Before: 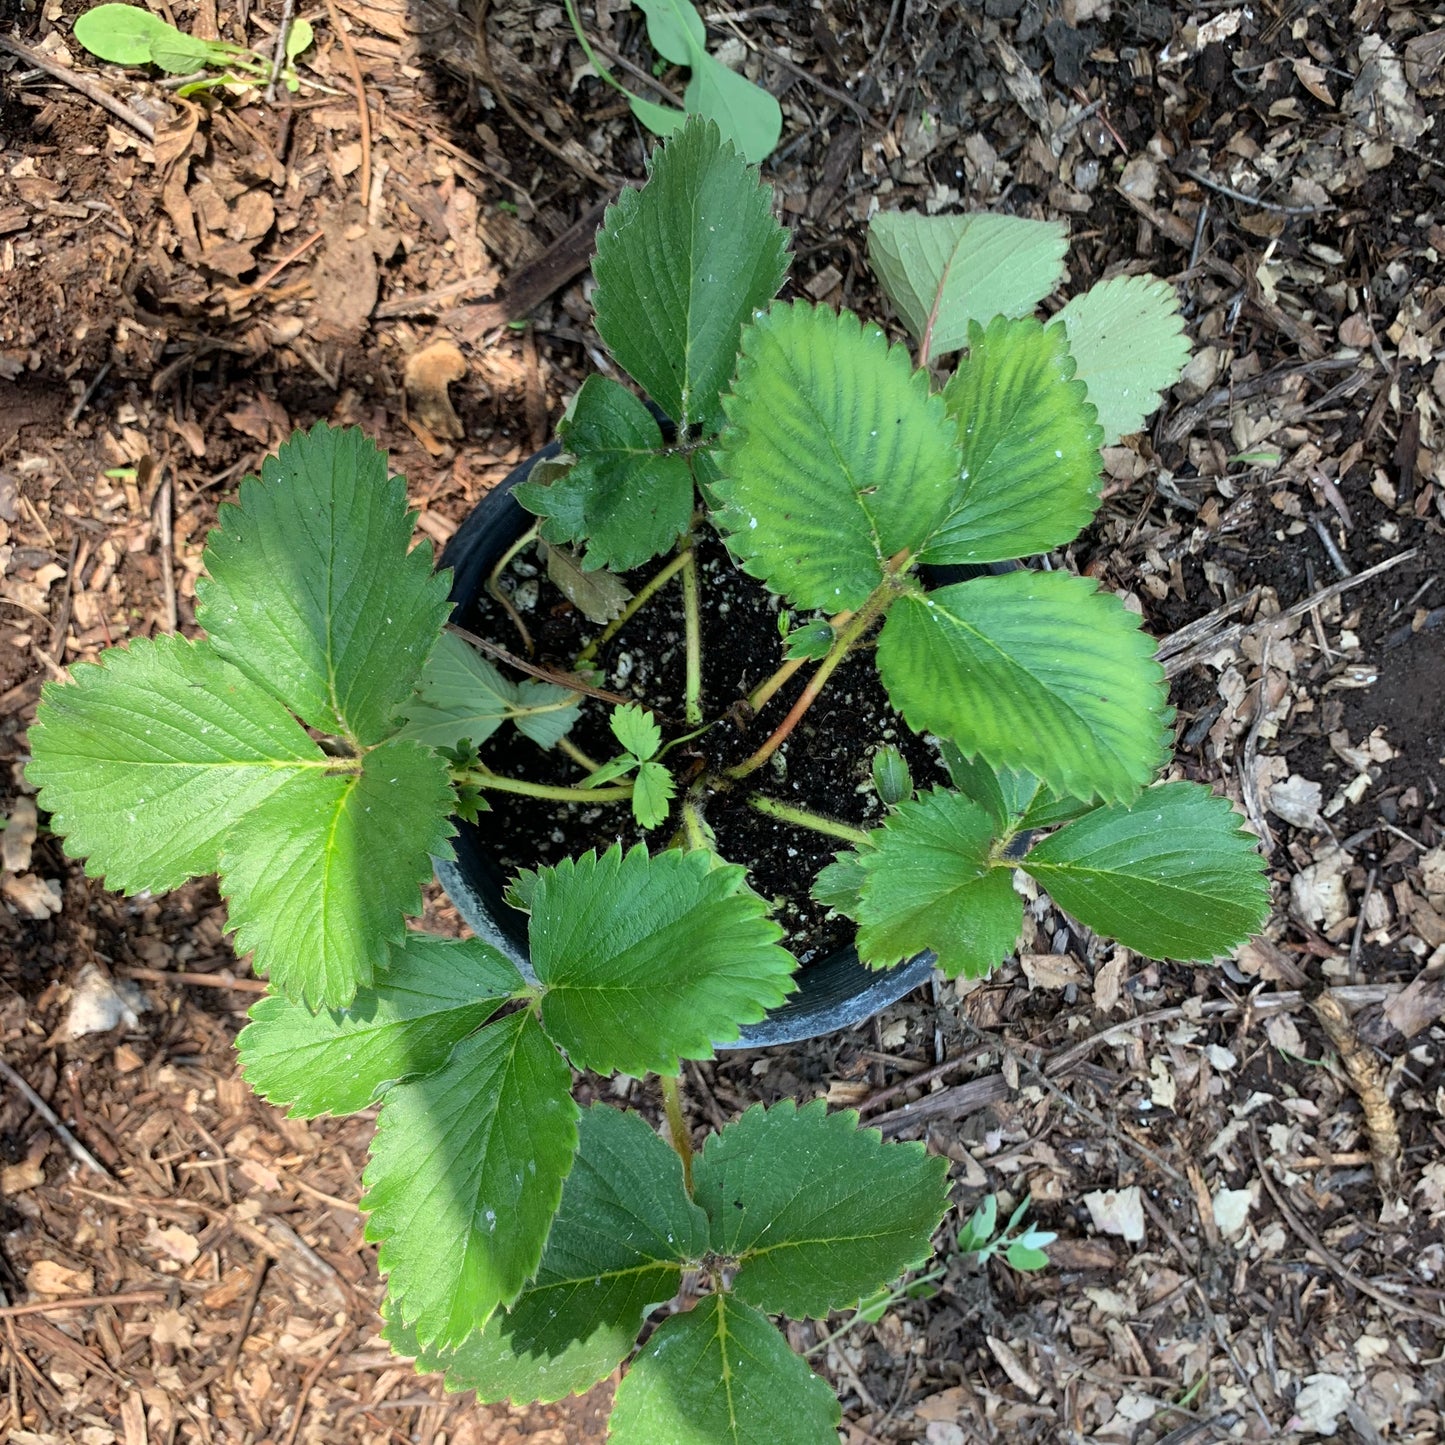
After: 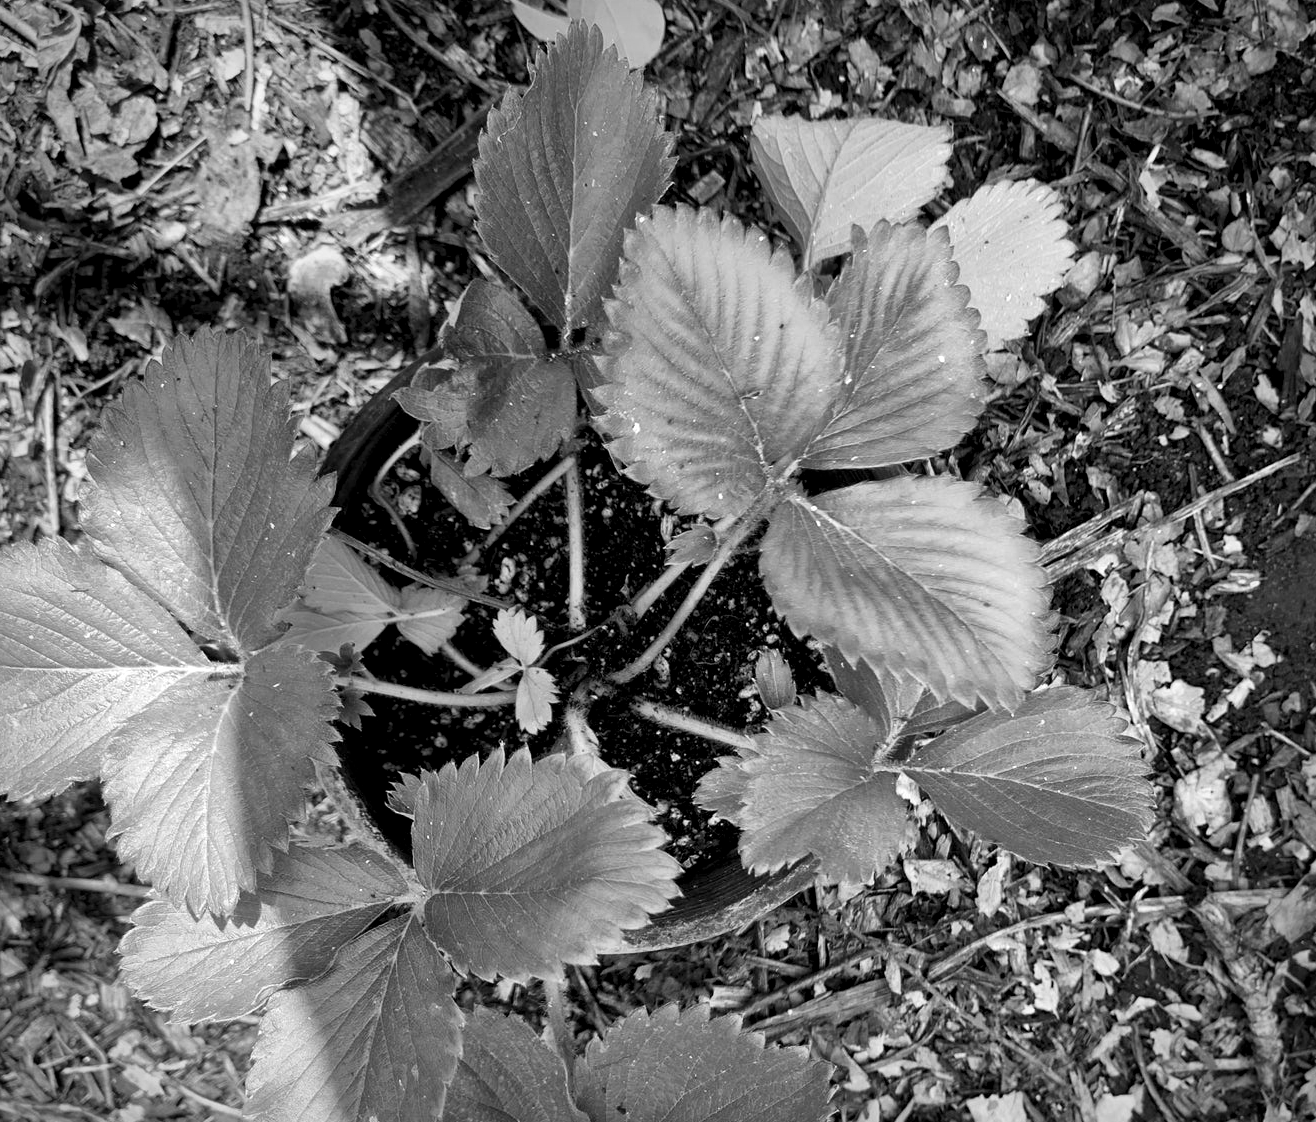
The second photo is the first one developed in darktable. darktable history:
local contrast: mode bilateral grid, contrast 25, coarseness 60, detail 151%, midtone range 0.2
crop: left 8.155%, top 6.611%, bottom 15.385%
color contrast: green-magenta contrast 0, blue-yellow contrast 0
vignetting: on, module defaults
